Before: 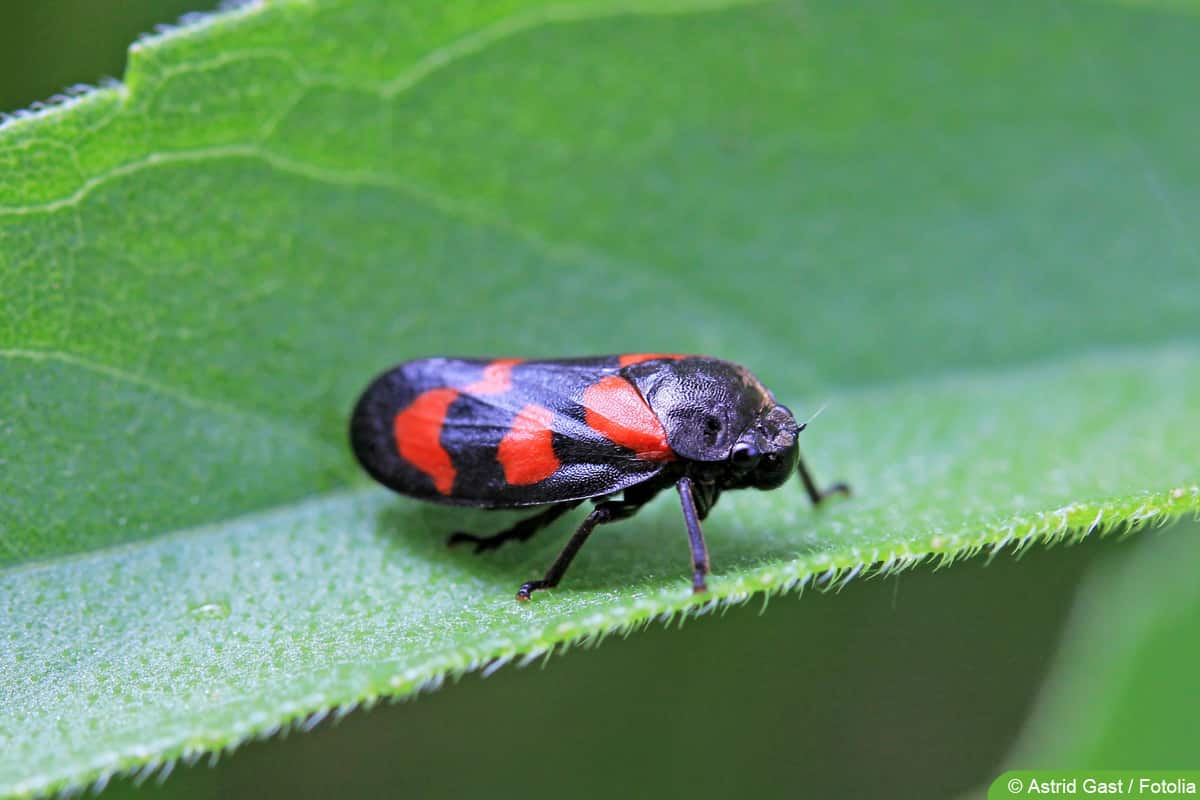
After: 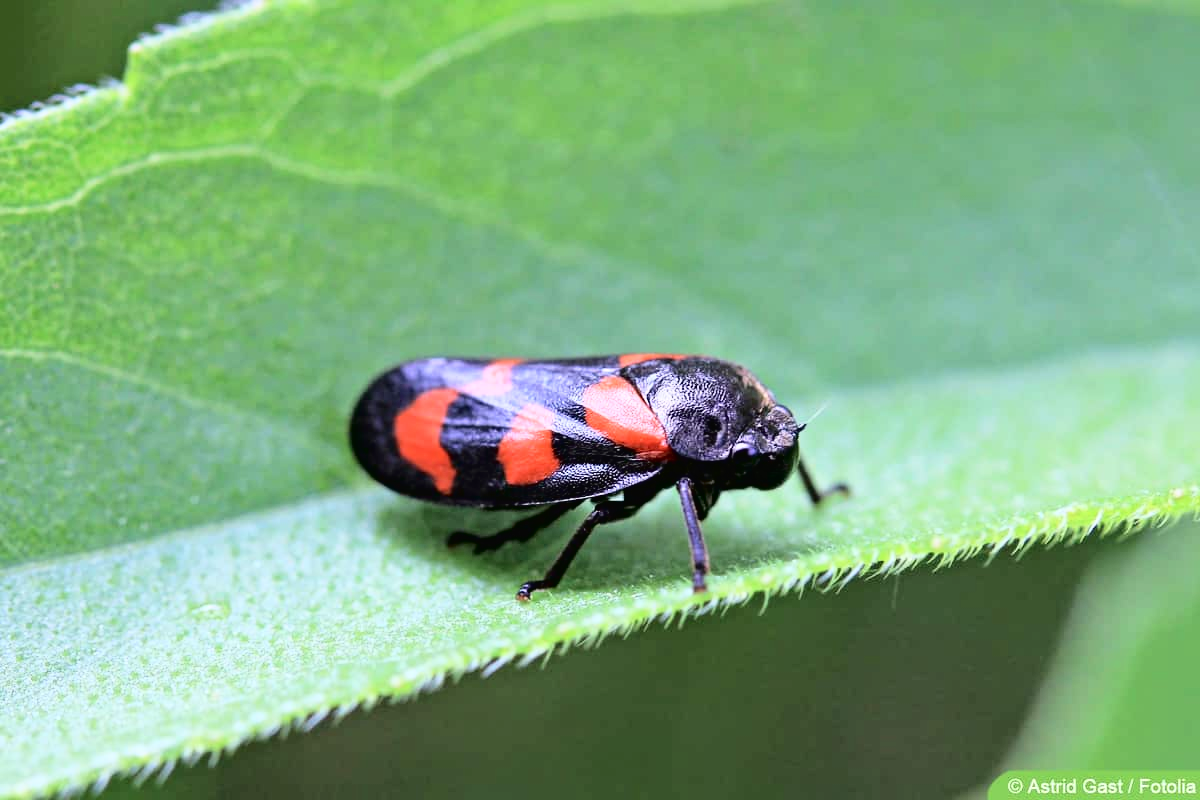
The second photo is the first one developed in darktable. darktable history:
tone curve: curves: ch0 [(0, 0.016) (0.11, 0.039) (0.259, 0.235) (0.383, 0.437) (0.499, 0.597) (0.733, 0.867) (0.843, 0.948) (1, 1)], color space Lab, independent channels
